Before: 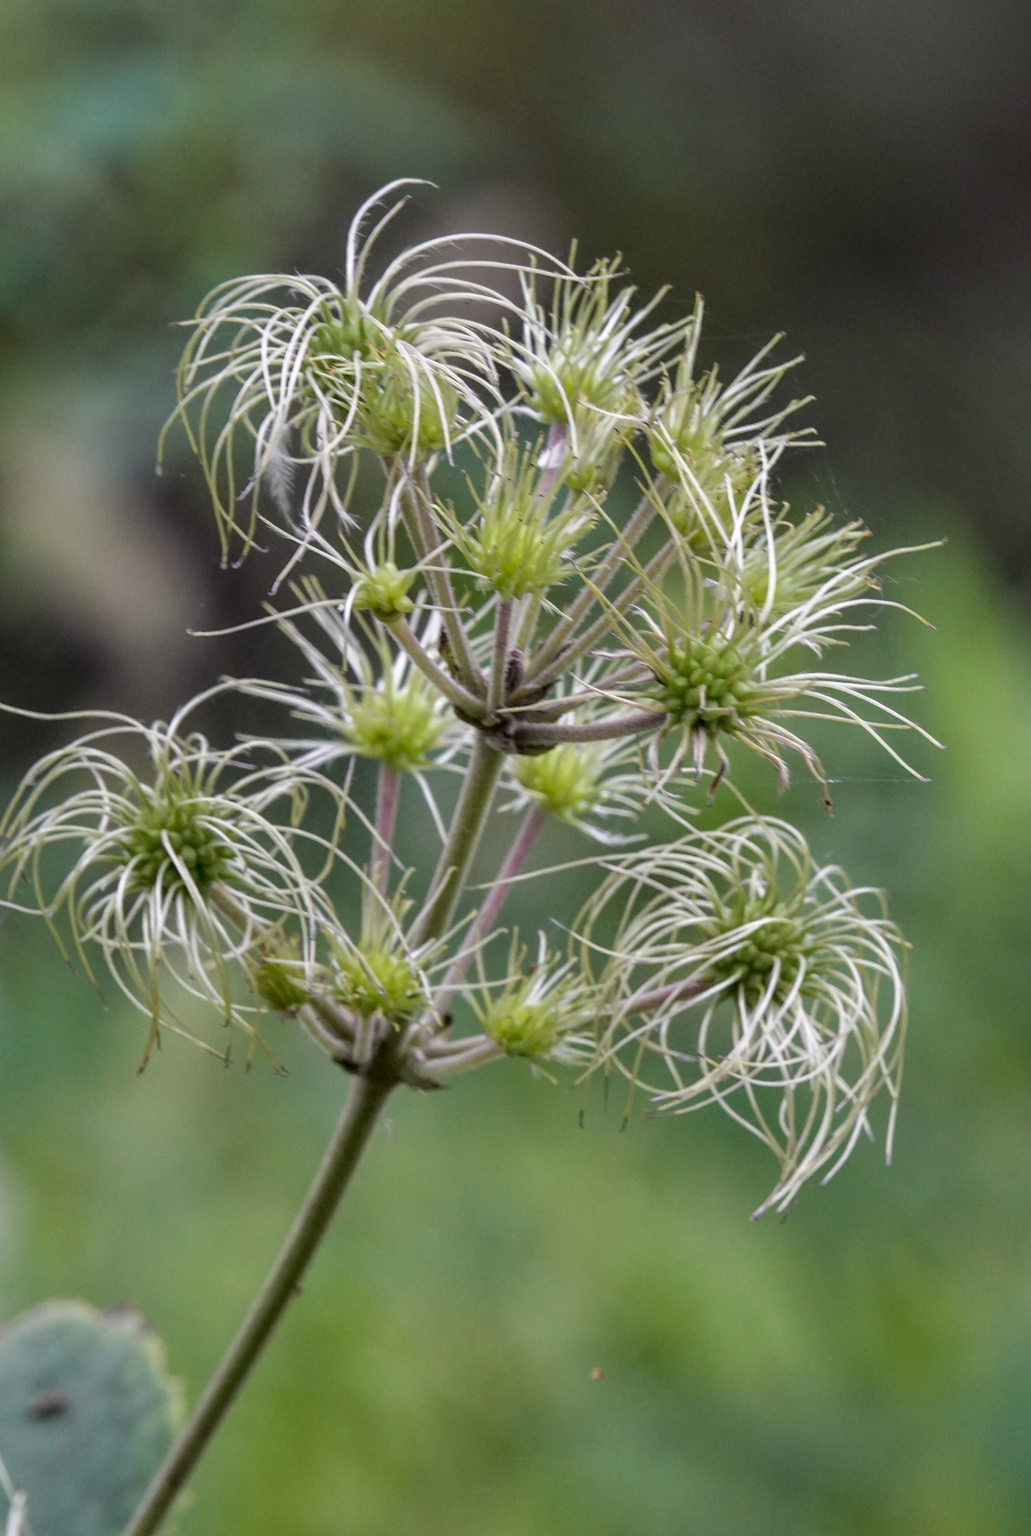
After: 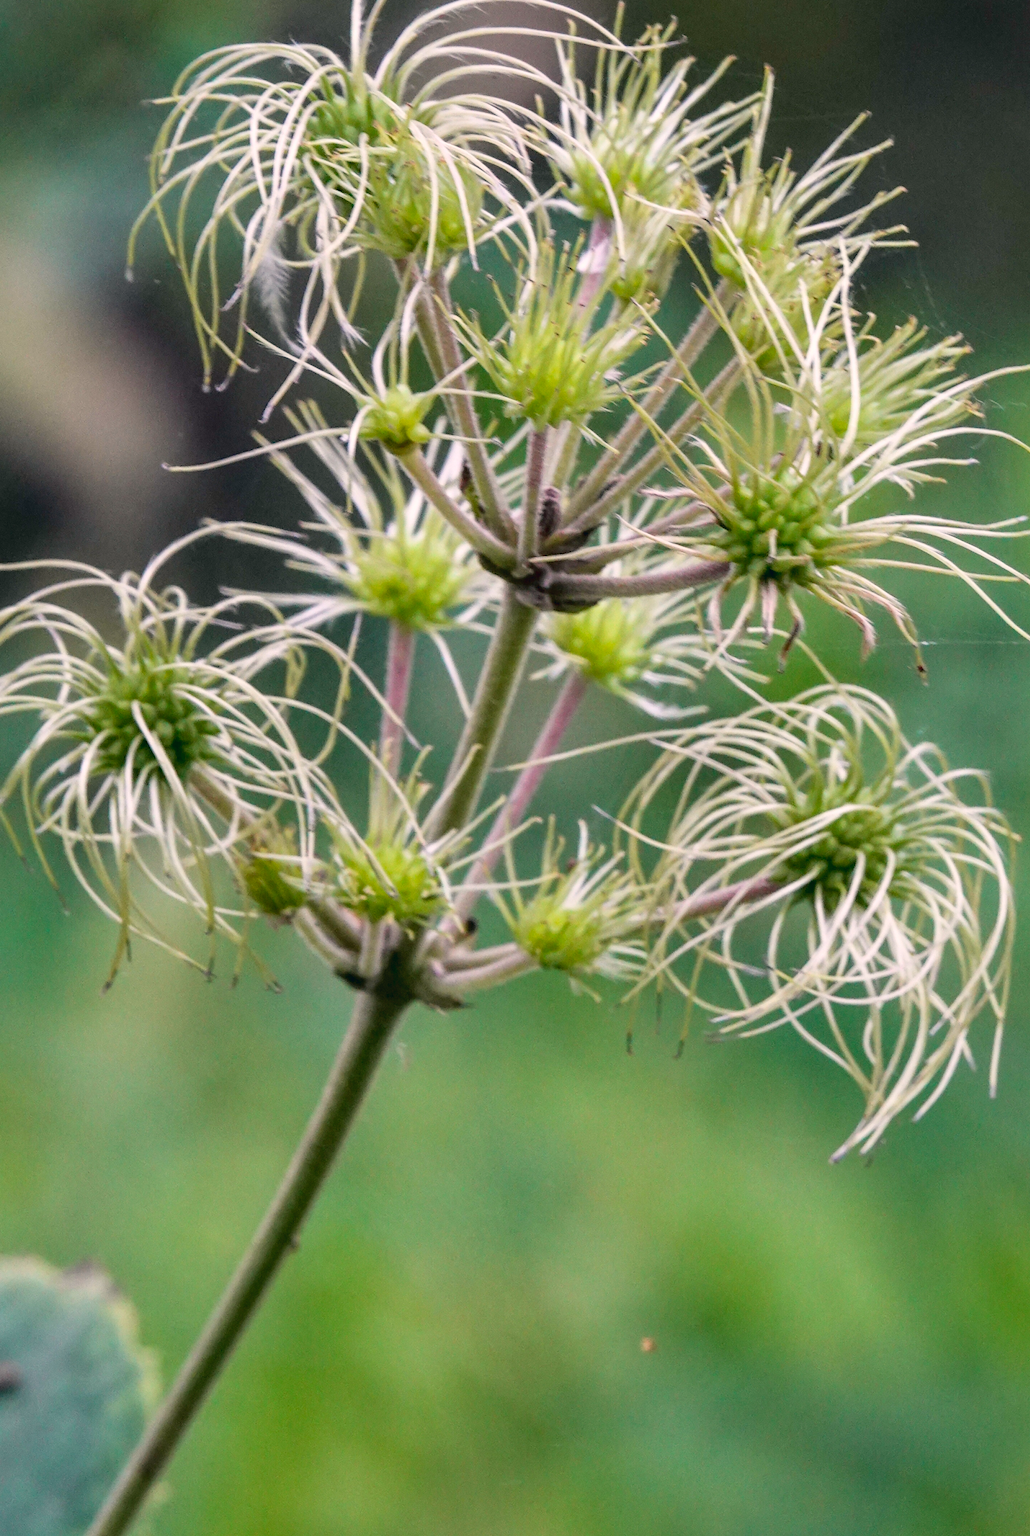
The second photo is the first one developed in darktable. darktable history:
crop and rotate: left 4.842%, top 15.51%, right 10.668%
tone curve: curves: ch0 [(0, 0.028) (0.138, 0.156) (0.468, 0.516) (0.754, 0.823) (1, 1)], color space Lab, linked channels, preserve colors none
color correction: highlights a* 5.38, highlights b* 5.3, shadows a* -4.26, shadows b* -5.11
